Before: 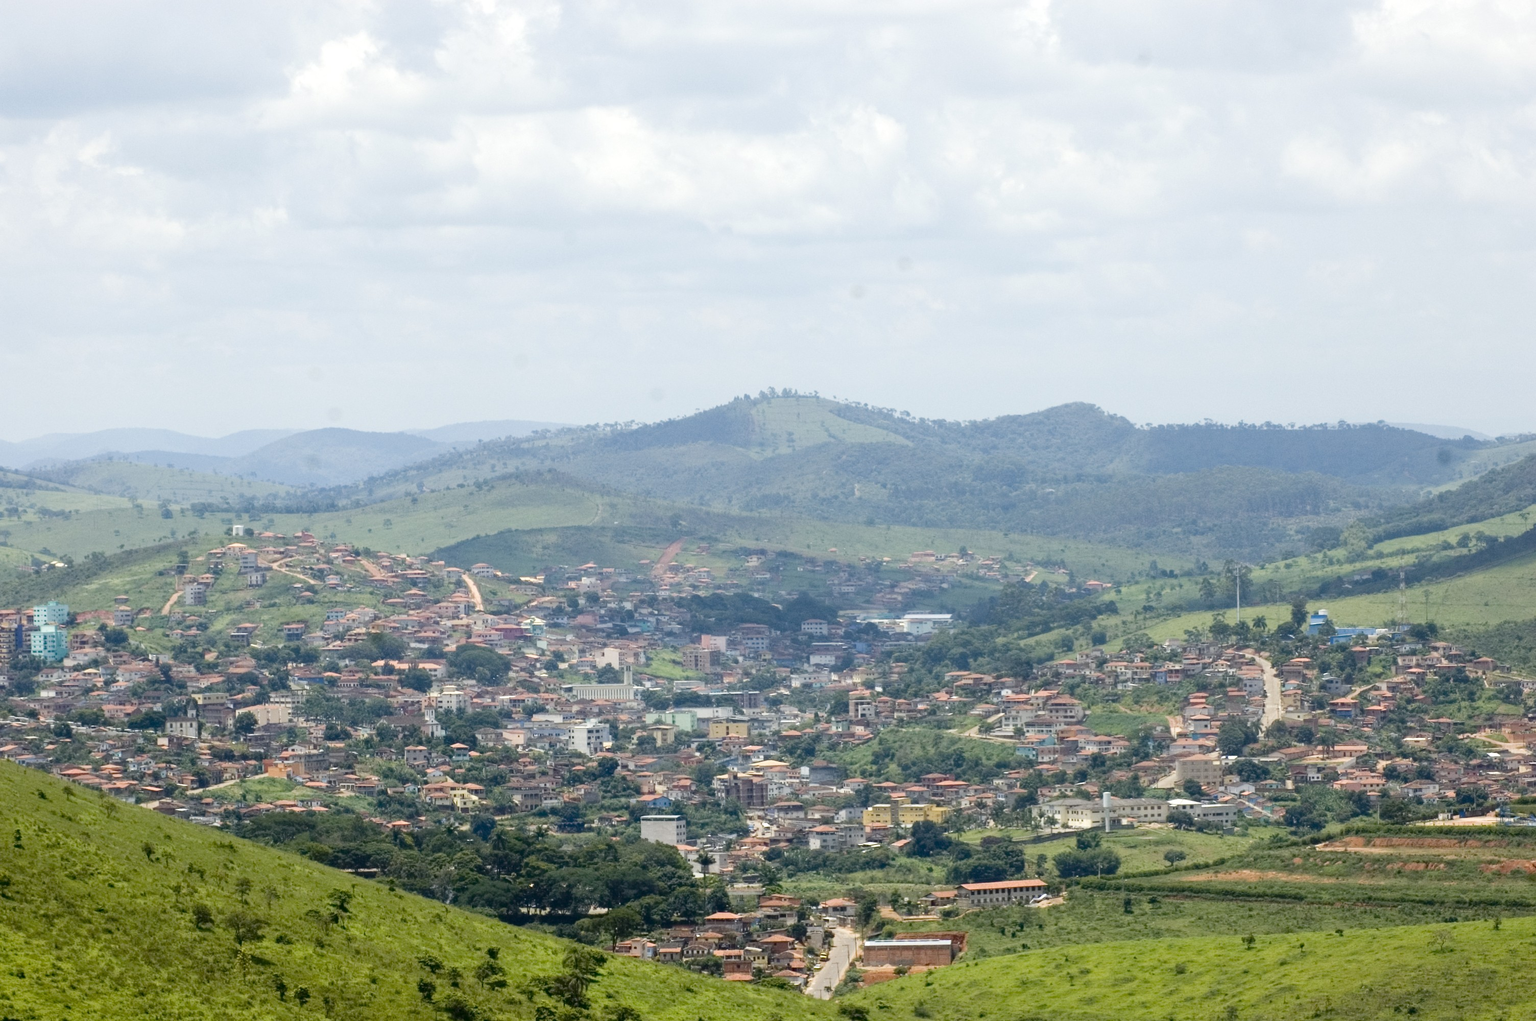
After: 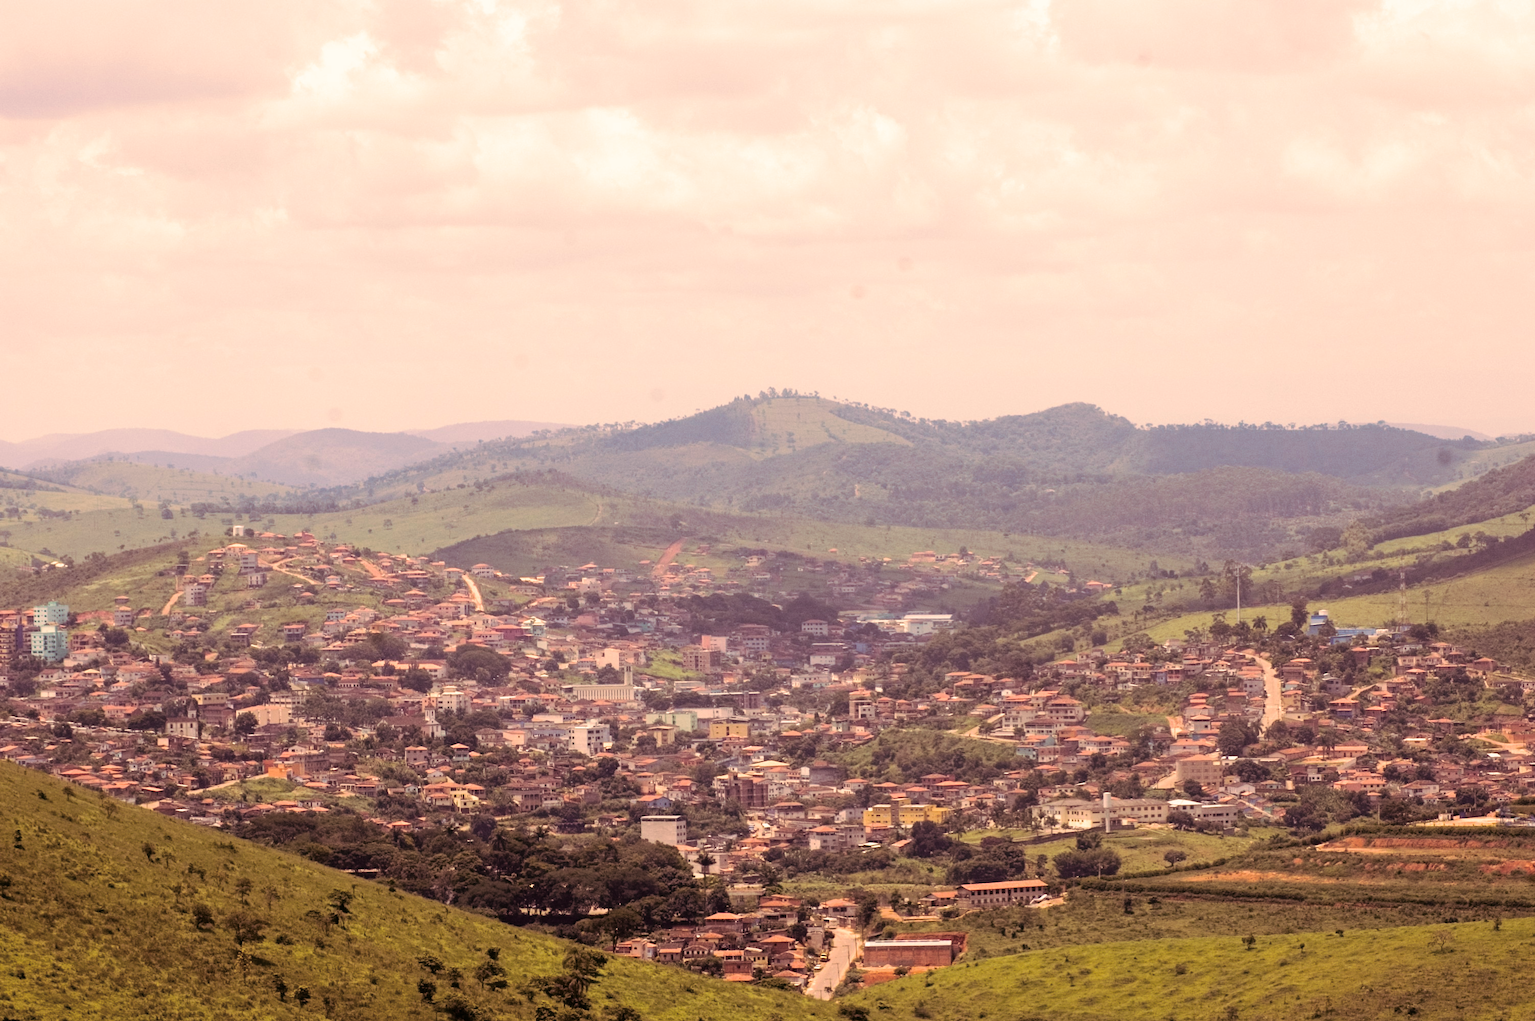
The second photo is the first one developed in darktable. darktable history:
color correction: highlights a* 21.88, highlights b* 22.25
split-toning: on, module defaults
